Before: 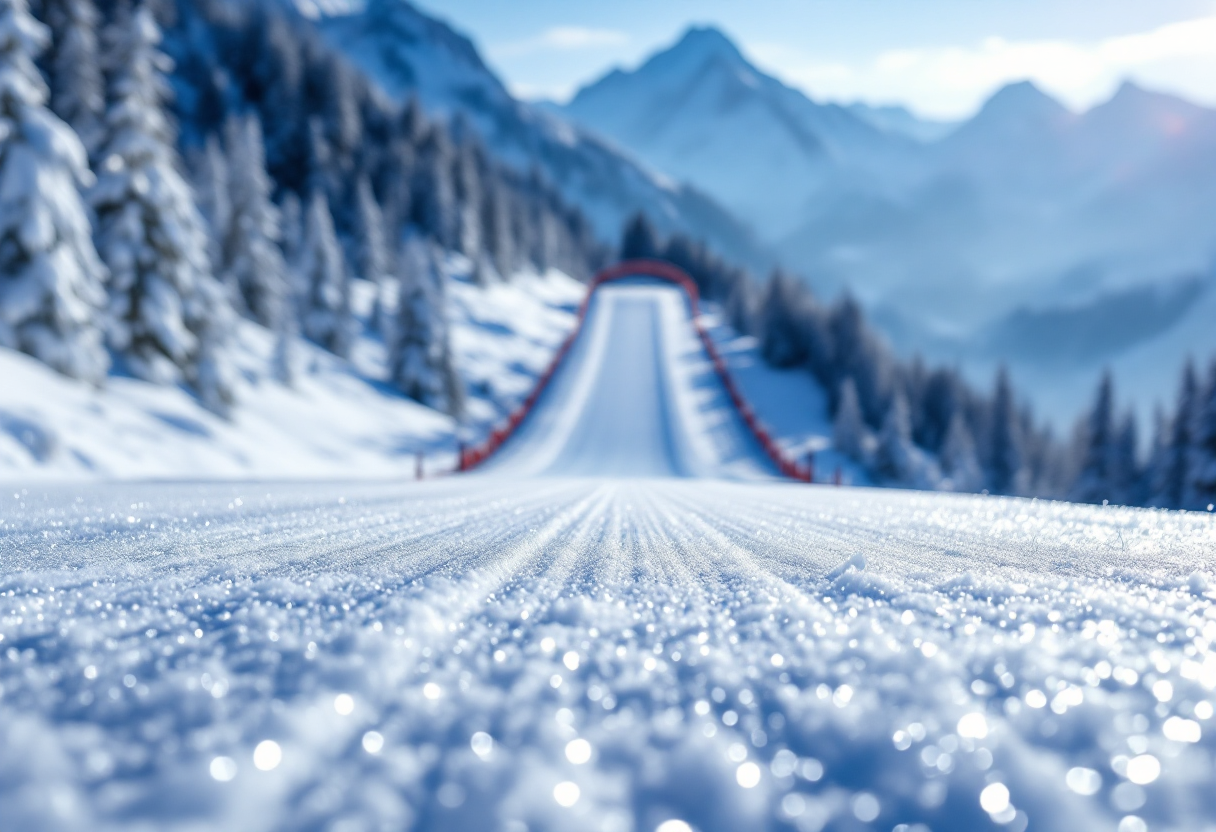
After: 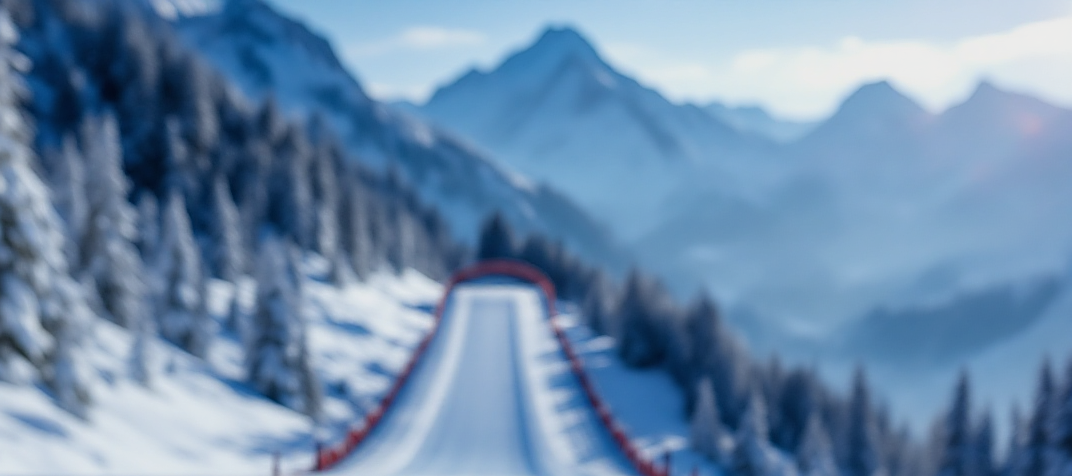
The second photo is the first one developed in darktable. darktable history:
crop and rotate: left 11.812%, bottom 42.776%
exposure: exposure -0.242 EV, compensate highlight preservation false
sharpen: on, module defaults
